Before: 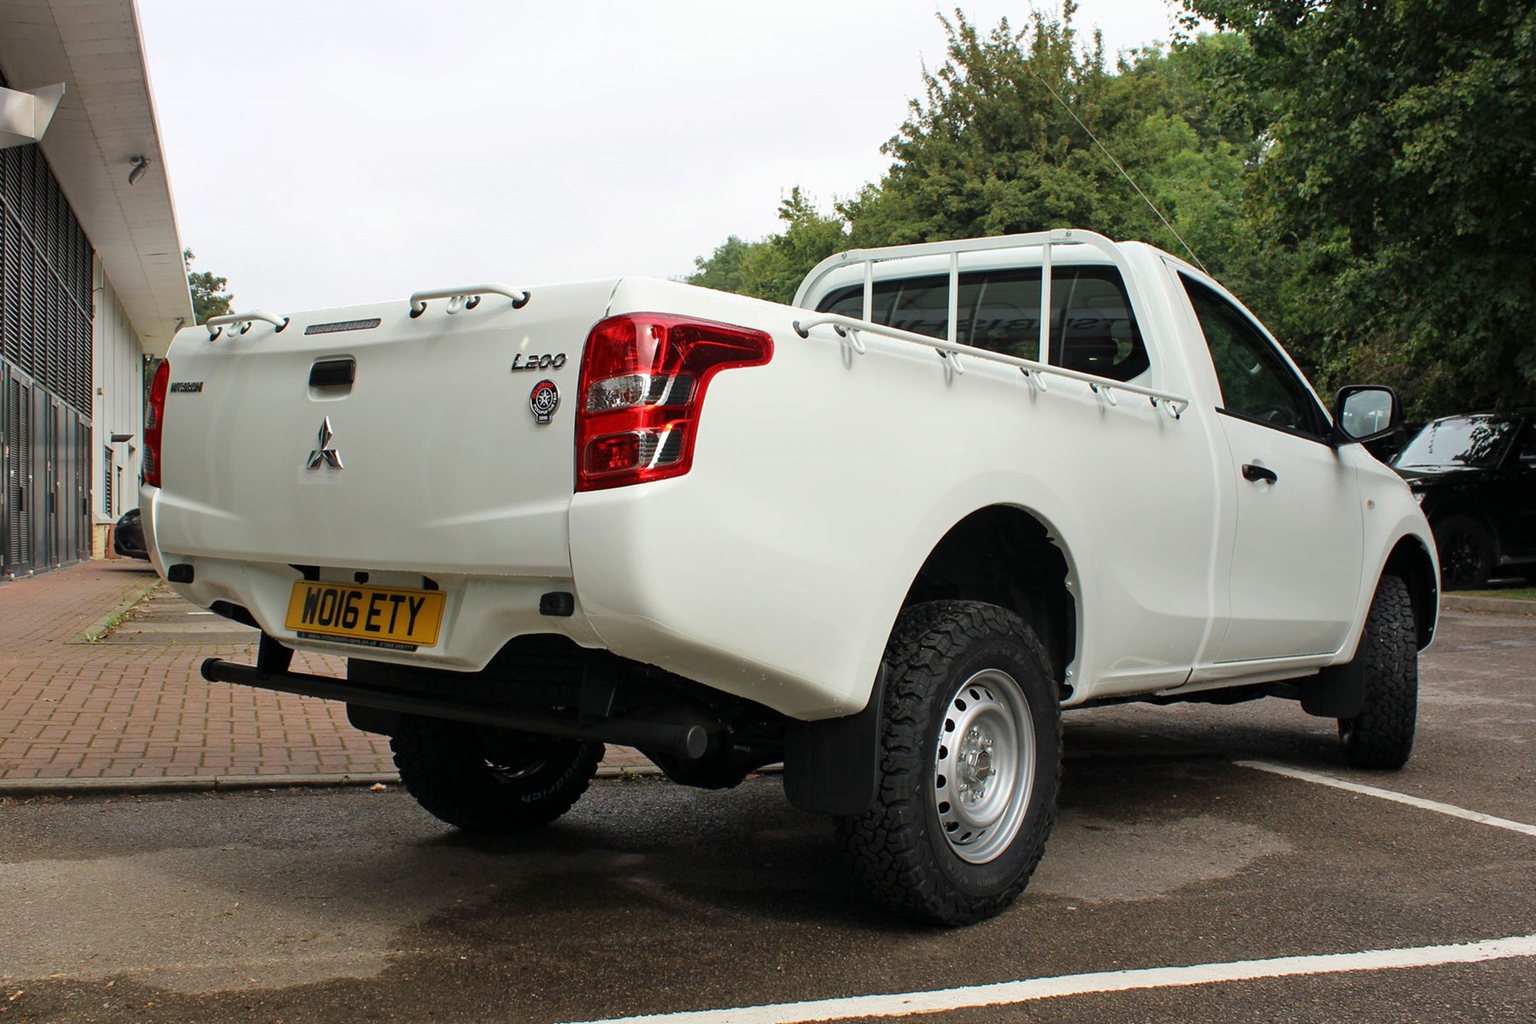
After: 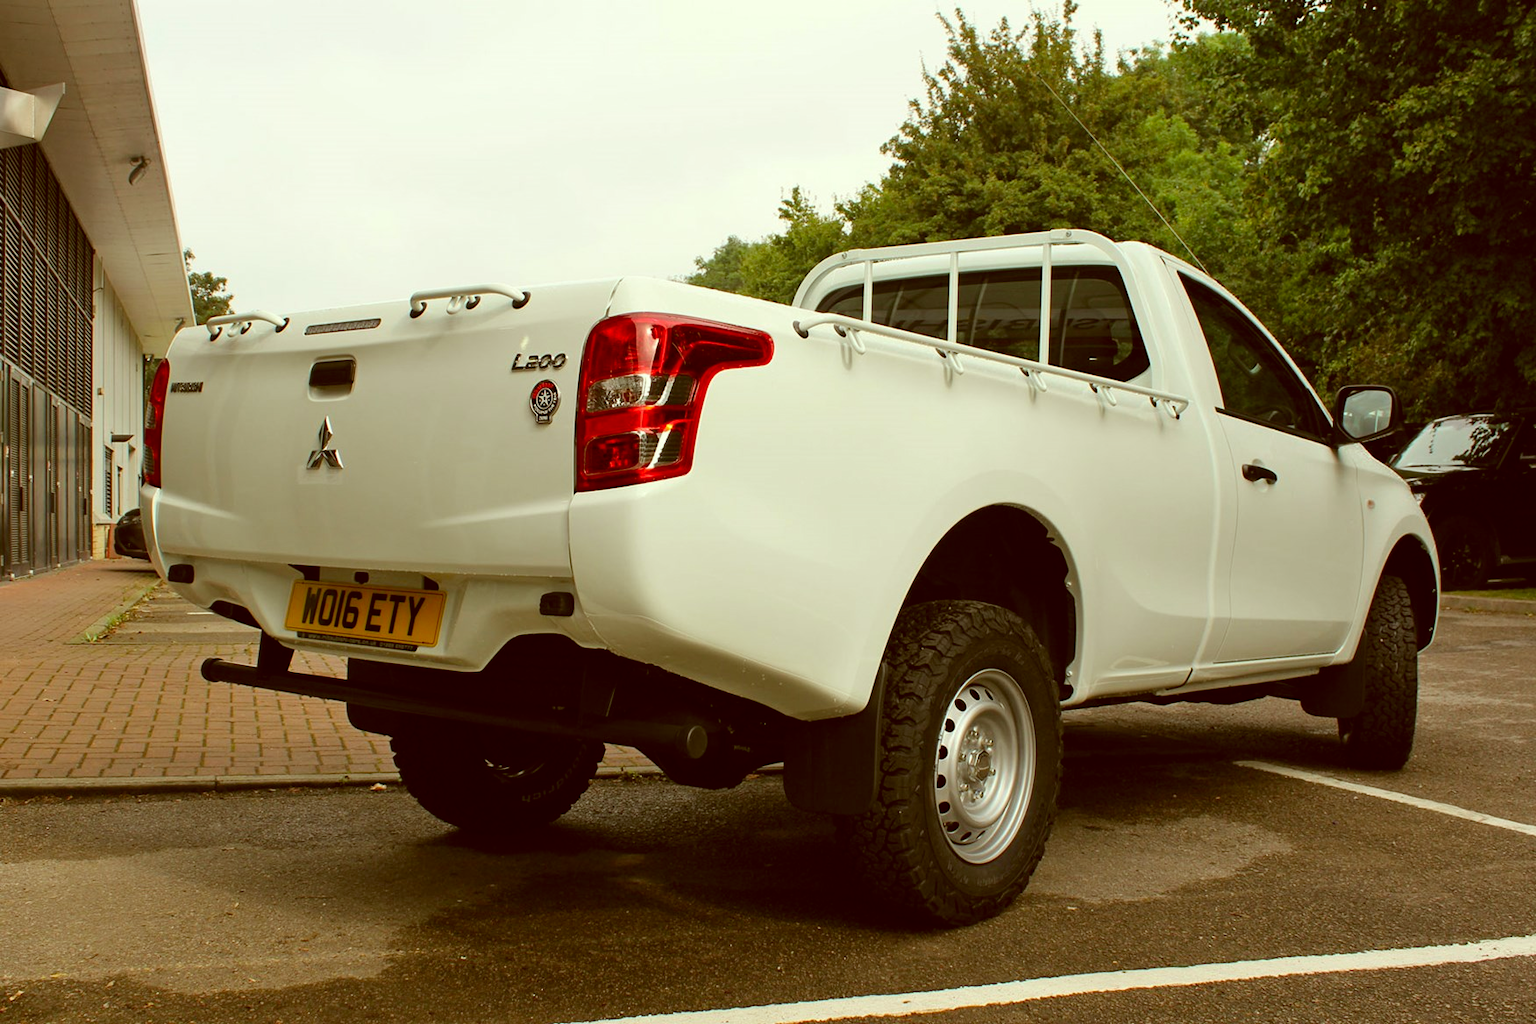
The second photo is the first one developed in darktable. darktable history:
color correction: highlights a* -5.3, highlights b* 9.8, shadows a* 9.8, shadows b* 24.26
contrast brightness saturation: contrast 0.04, saturation 0.07
